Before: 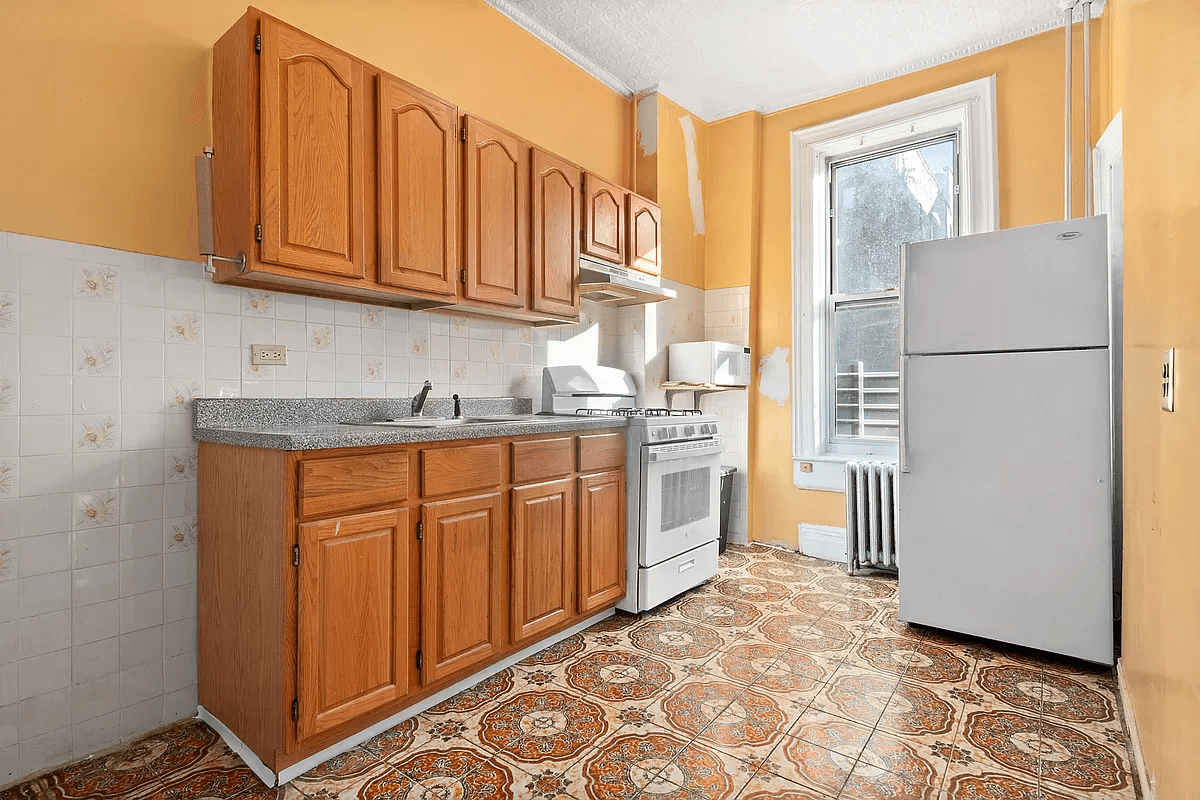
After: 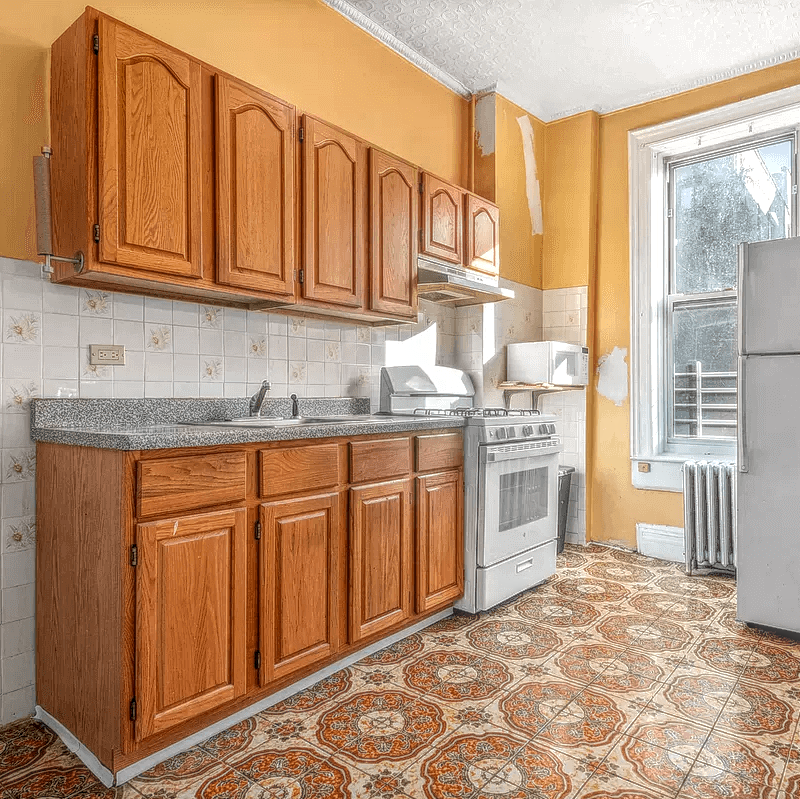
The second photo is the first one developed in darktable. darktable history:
local contrast: highlights 0%, shadows 0%, detail 200%, midtone range 0.25
crop and rotate: left 13.537%, right 19.796%
